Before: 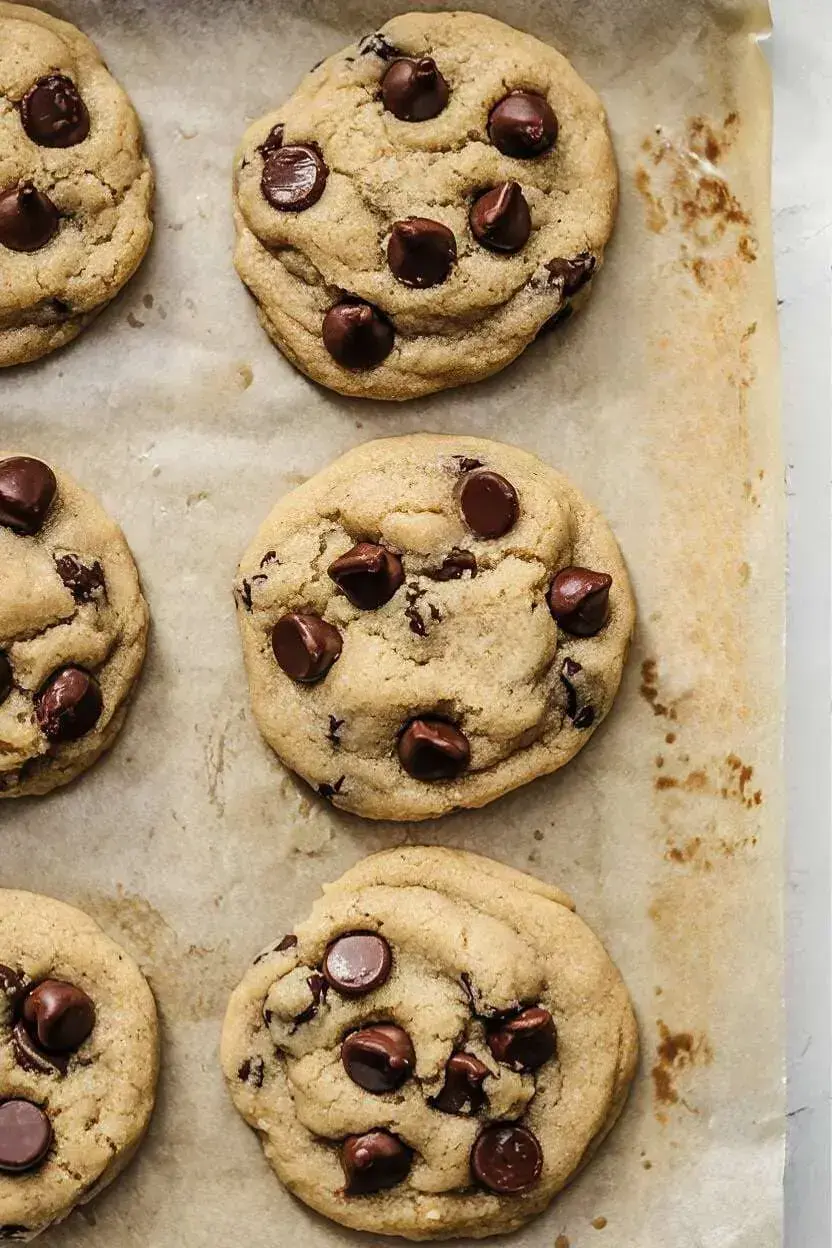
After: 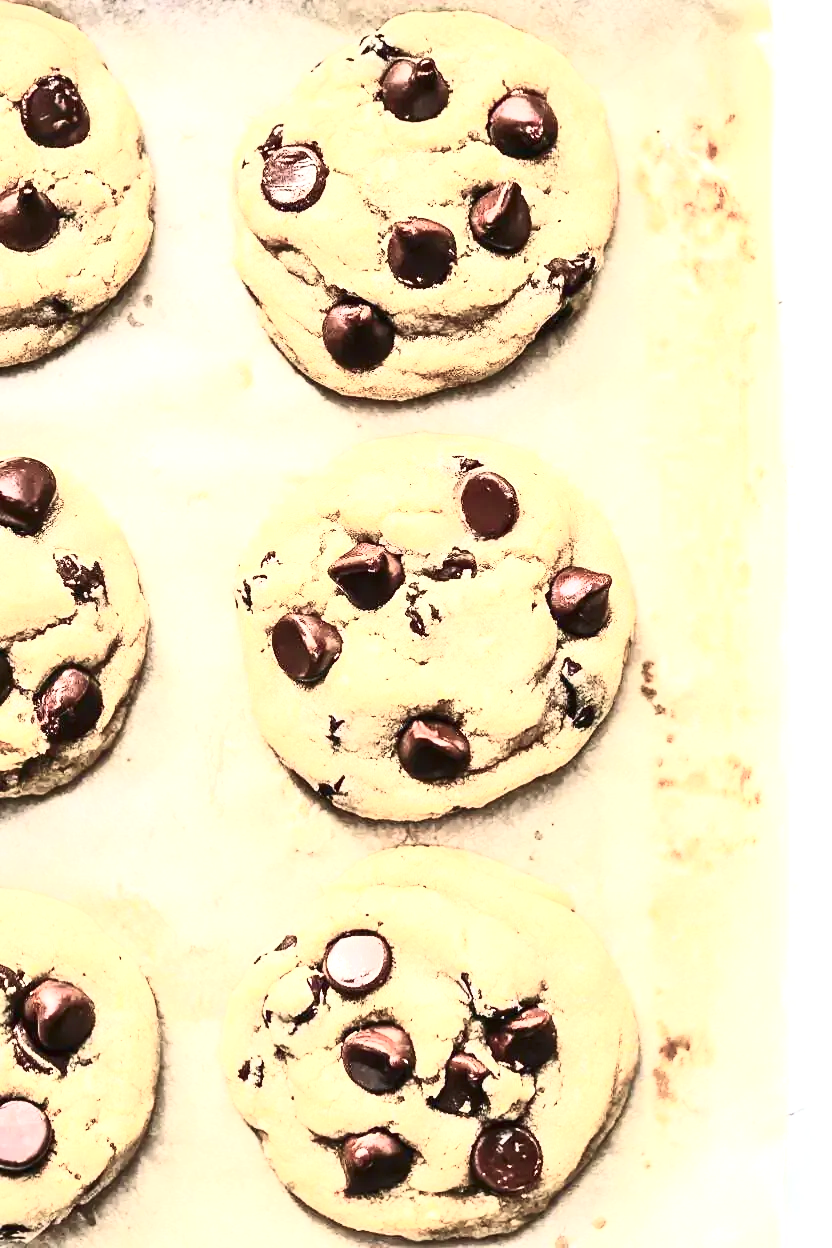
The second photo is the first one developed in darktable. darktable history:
color balance: input saturation 100.43%, contrast fulcrum 14.22%, output saturation 70.41%
contrast brightness saturation: contrast 0.62, brightness 0.34, saturation 0.14
exposure: exposure 1.5 EV, compensate highlight preservation false
